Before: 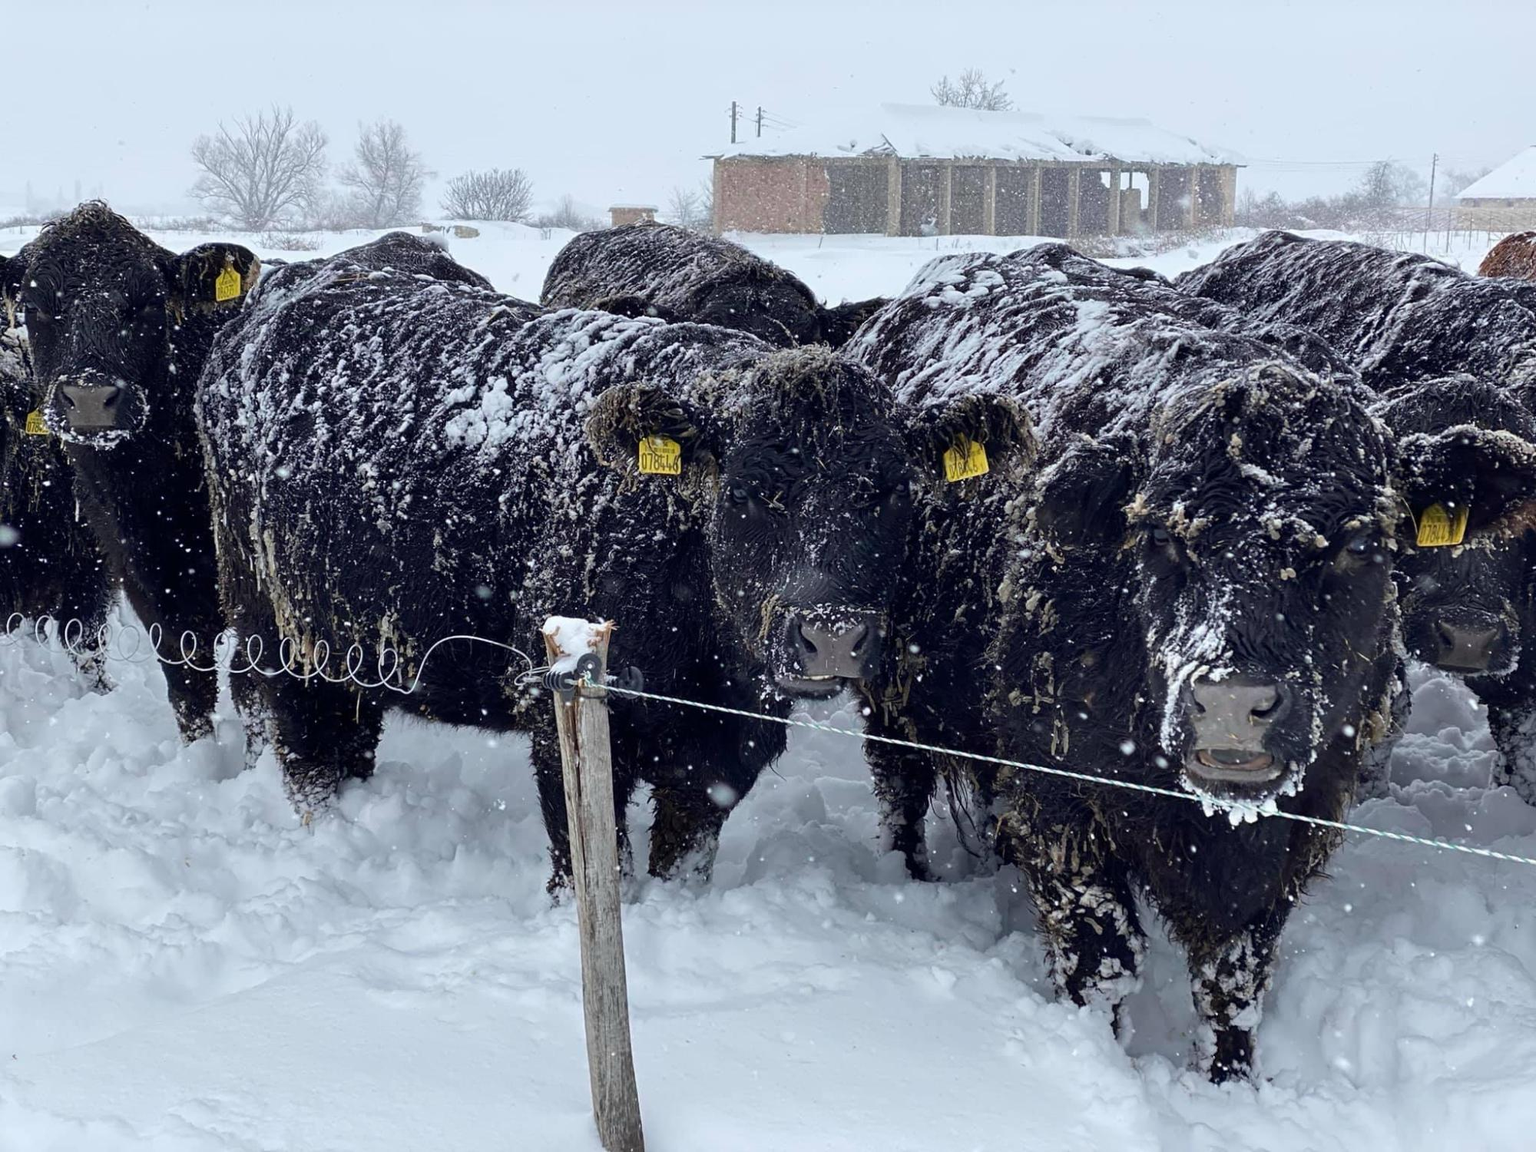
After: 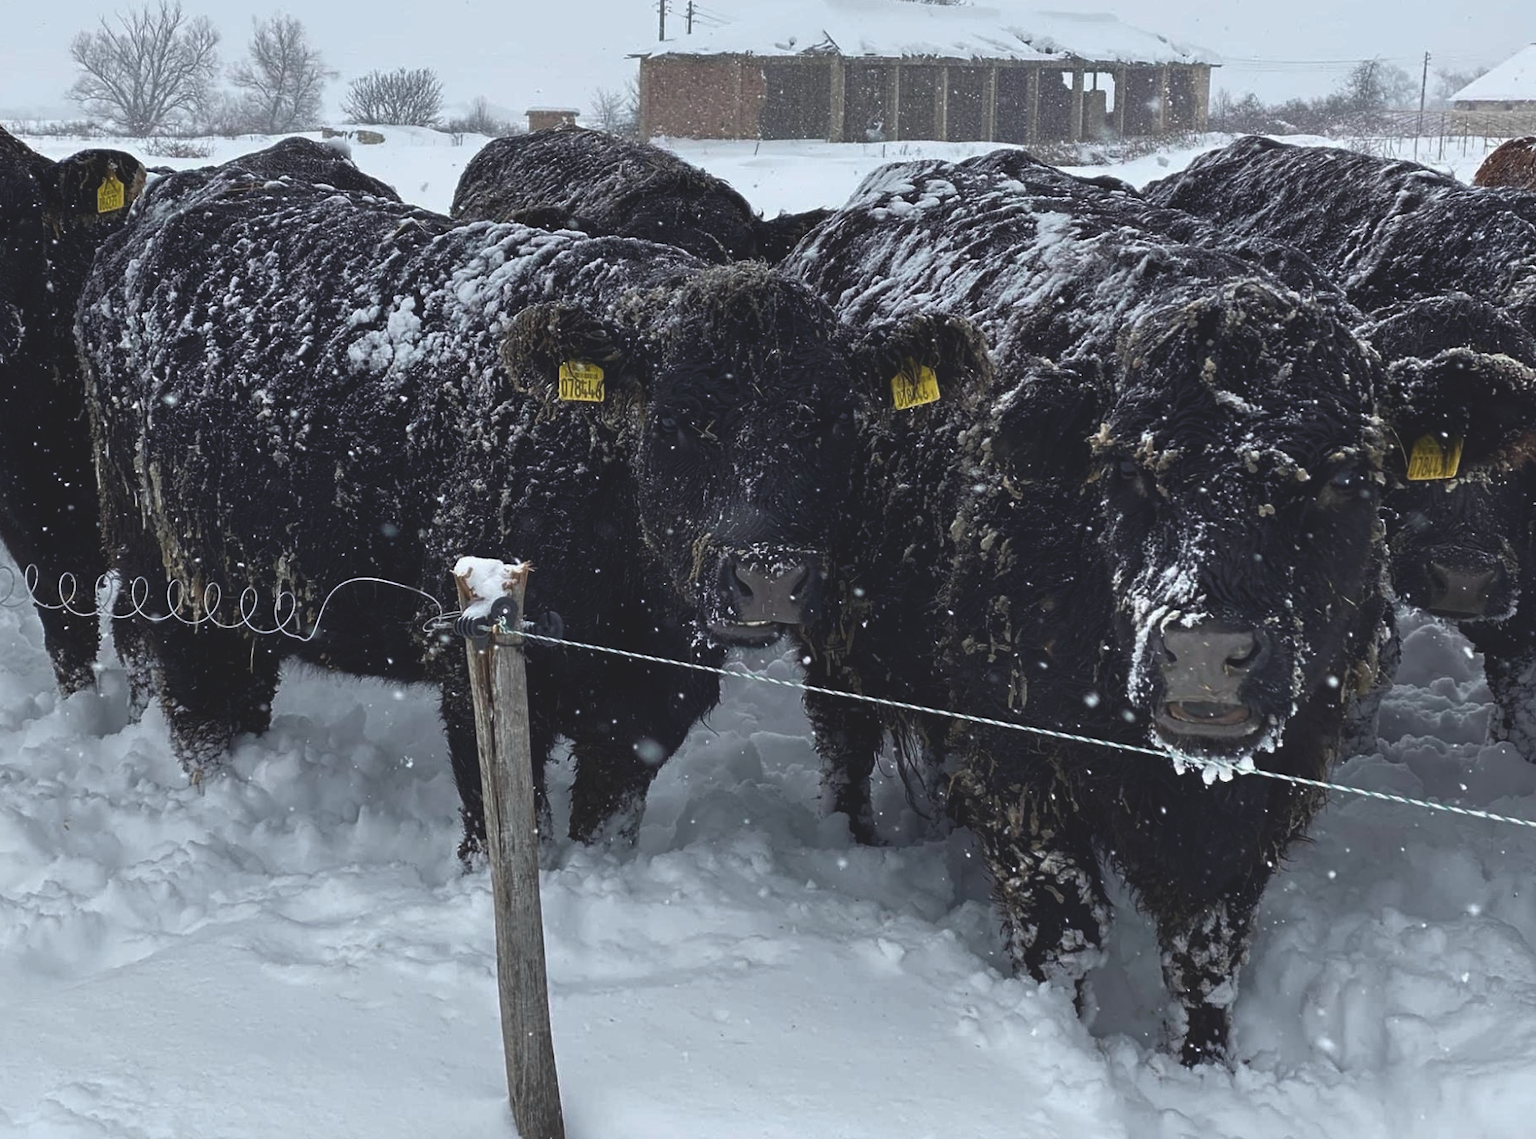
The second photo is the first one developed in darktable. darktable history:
crop and rotate: left 8.262%, top 9.226%
exposure: black level correction -0.028, compensate highlight preservation false
rgb curve: curves: ch0 [(0, 0) (0.415, 0.237) (1, 1)]
